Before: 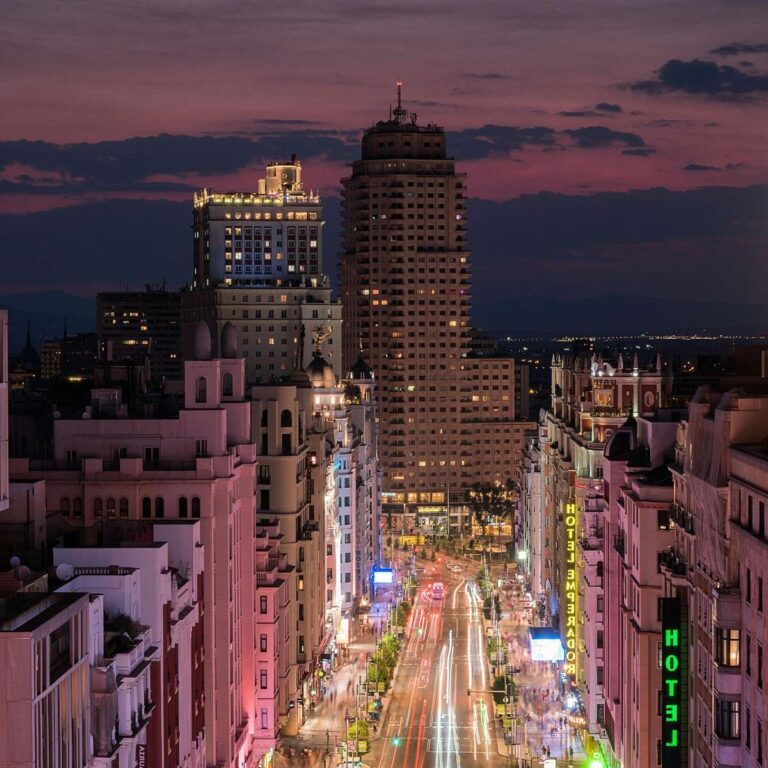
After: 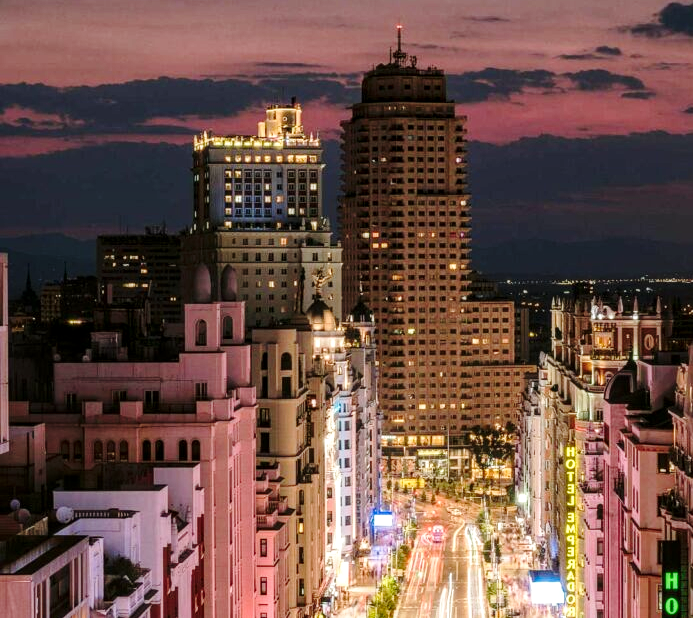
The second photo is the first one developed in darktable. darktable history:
color balance: mode lift, gamma, gain (sRGB), lift [1.04, 1, 1, 0.97], gamma [1.01, 1, 1, 0.97], gain [0.96, 1, 1, 0.97]
base curve: curves: ch0 [(0, 0) (0.028, 0.03) (0.121, 0.232) (0.46, 0.748) (0.859, 0.968) (1, 1)], preserve colors none
local contrast: detail 130%
crop: top 7.49%, right 9.717%, bottom 11.943%
